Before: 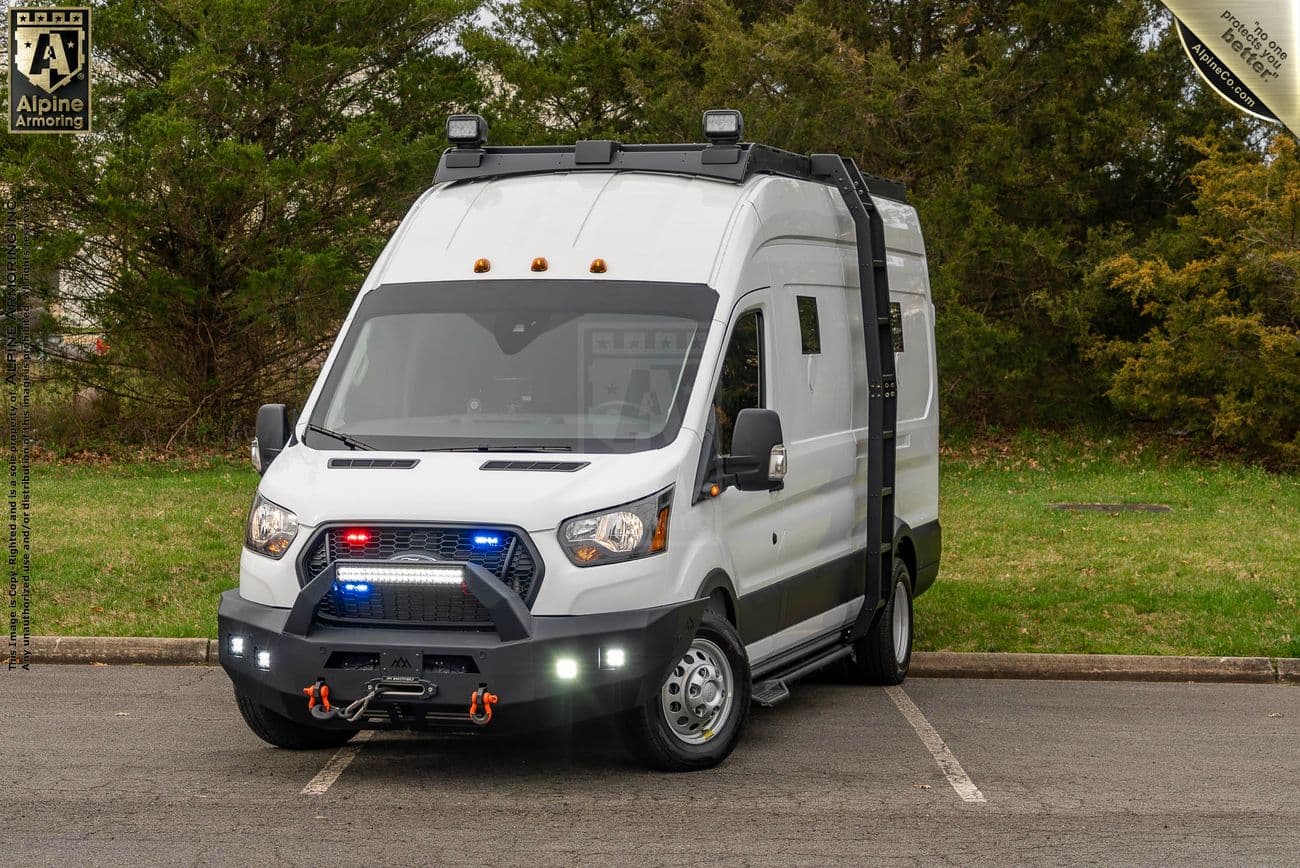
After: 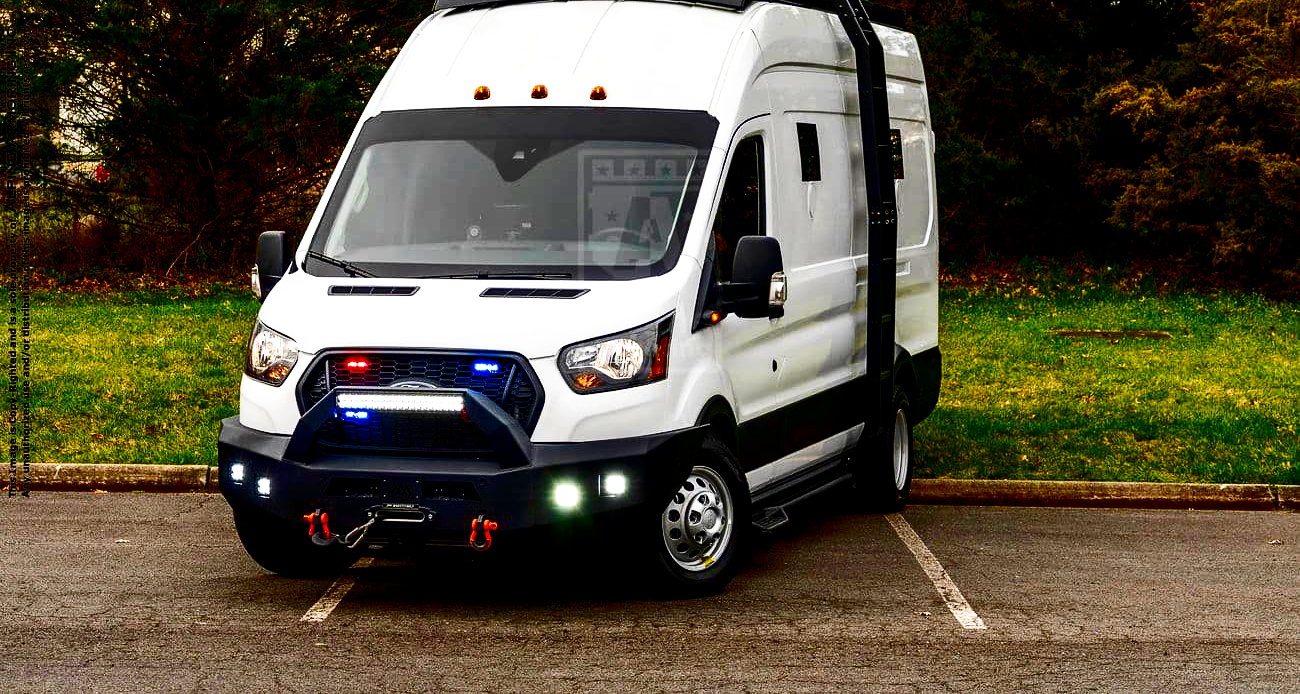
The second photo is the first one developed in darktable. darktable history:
crop and rotate: top 19.998%
color balance rgb: perceptual saturation grading › mid-tones 6.33%, perceptual saturation grading › shadows 72.44%, perceptual brilliance grading › highlights 11.59%, contrast 5.05%
contrast brightness saturation: contrast 0.22, brightness -0.19, saturation 0.24
filmic rgb: black relative exposure -6.3 EV, white relative exposure 2.8 EV, threshold 3 EV, target black luminance 0%, hardness 4.6, latitude 67.35%, contrast 1.292, shadows ↔ highlights balance -3.5%, preserve chrominance no, color science v4 (2020), contrast in shadows soft, enable highlight reconstruction true
